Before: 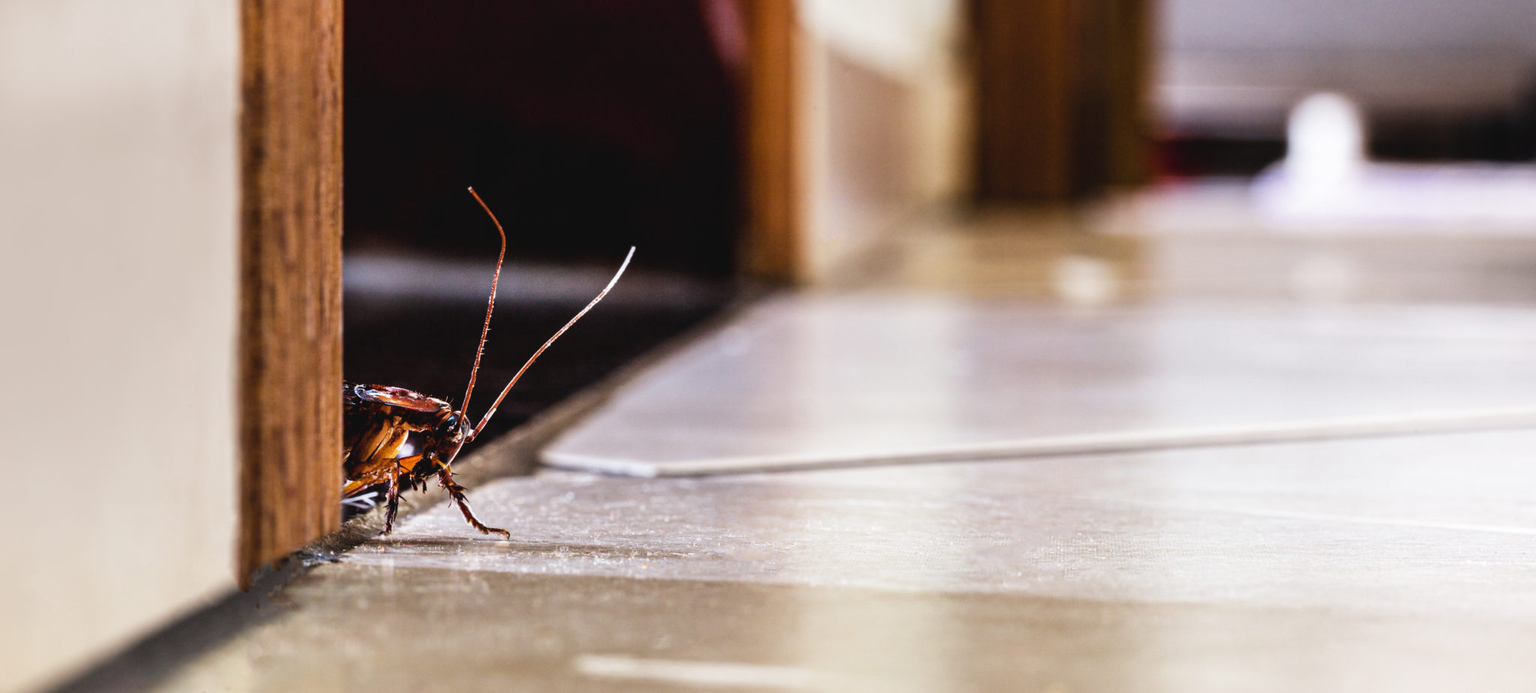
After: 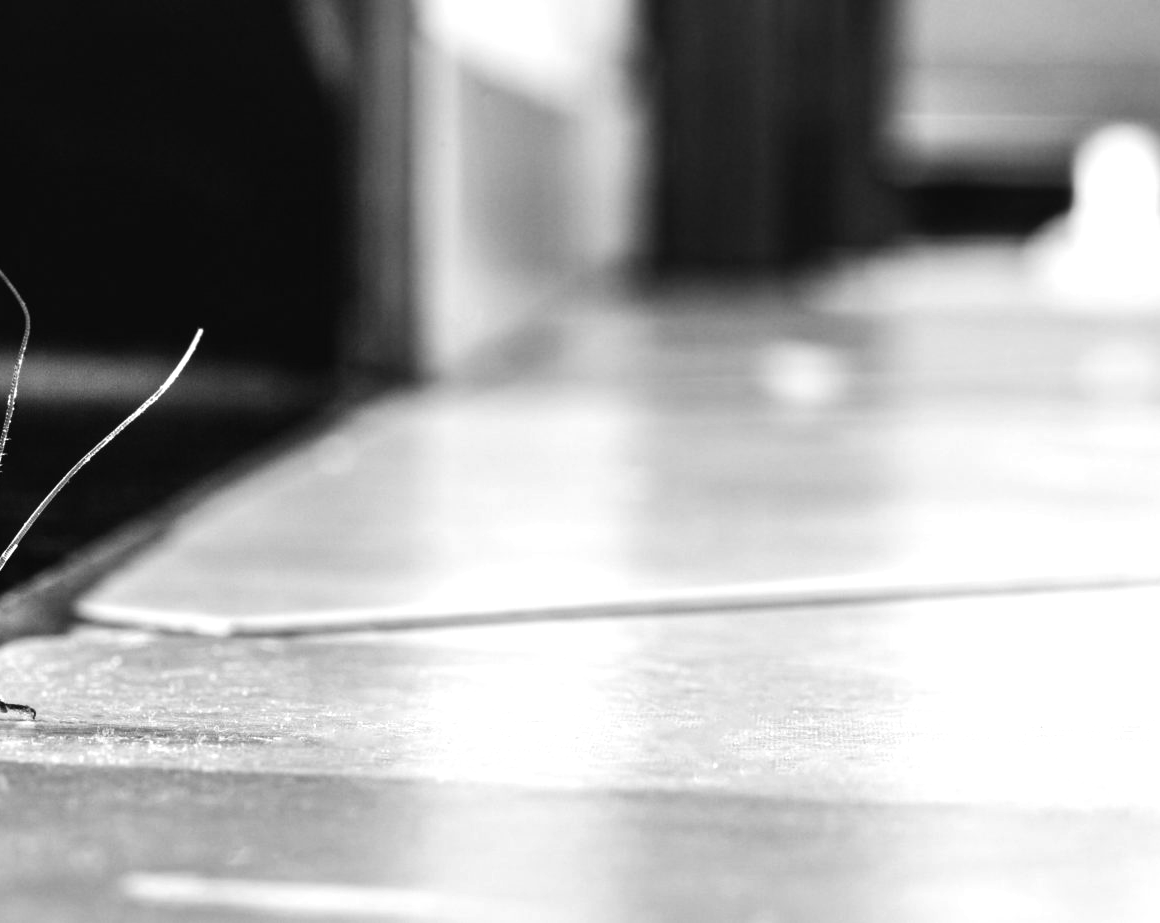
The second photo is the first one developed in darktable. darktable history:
crop: left 31.458%, top 0%, right 11.876%
monochrome: on, module defaults
tone equalizer: -8 EV -0.417 EV, -7 EV -0.389 EV, -6 EV -0.333 EV, -5 EV -0.222 EV, -3 EV 0.222 EV, -2 EV 0.333 EV, -1 EV 0.389 EV, +0 EV 0.417 EV, edges refinement/feathering 500, mask exposure compensation -1.57 EV, preserve details no
